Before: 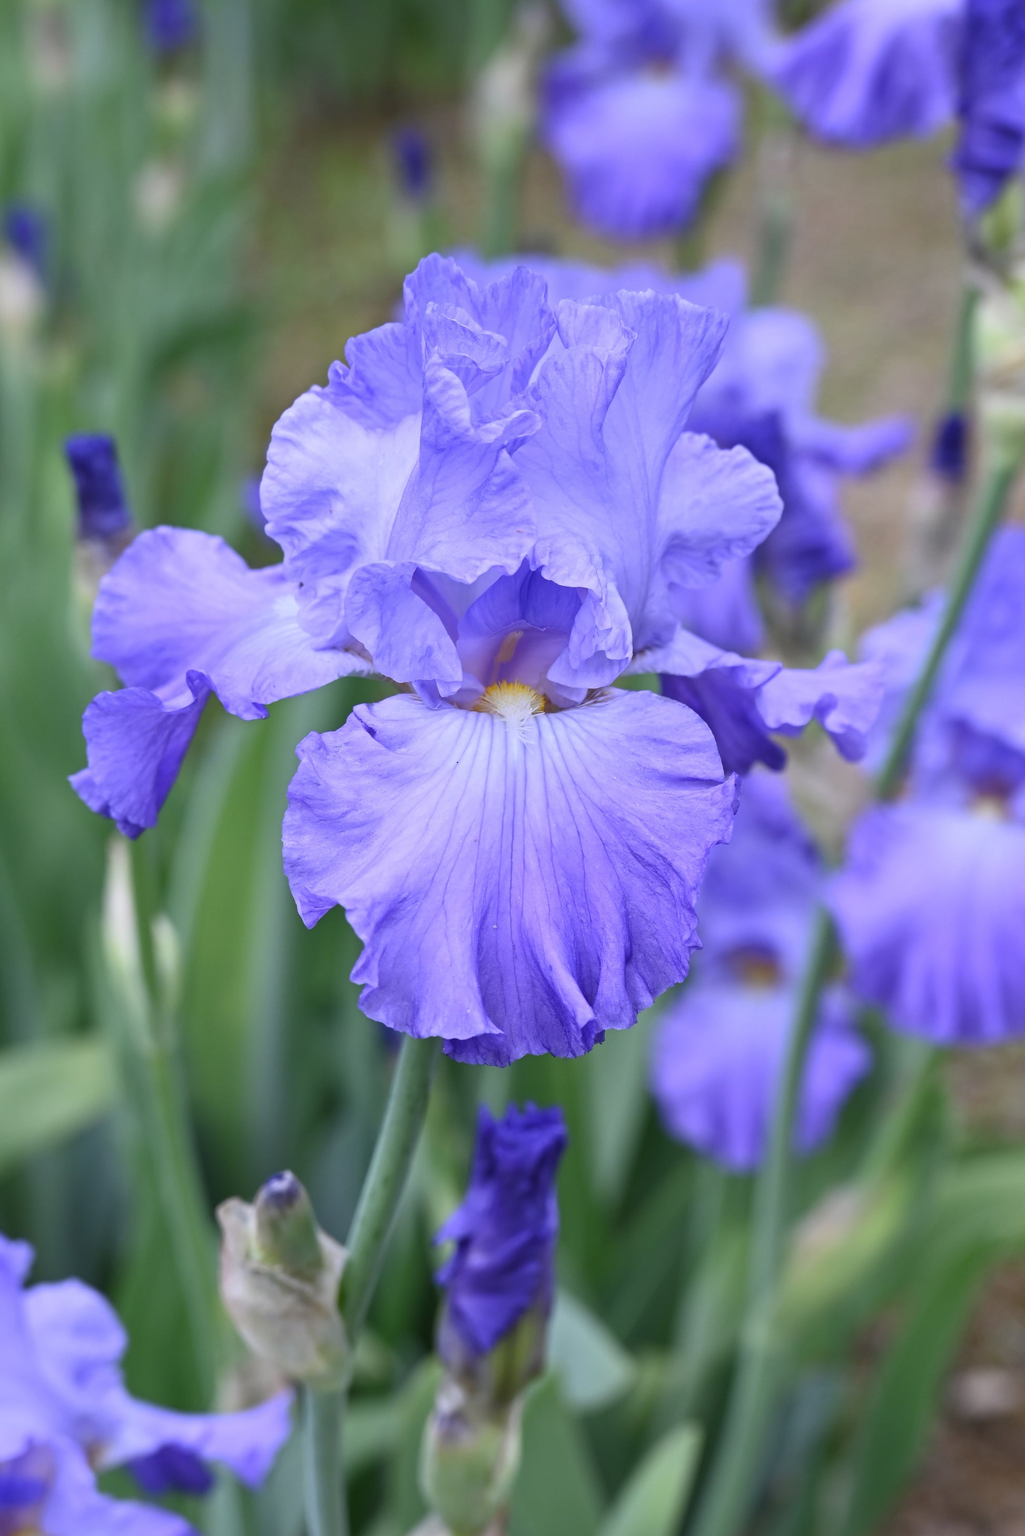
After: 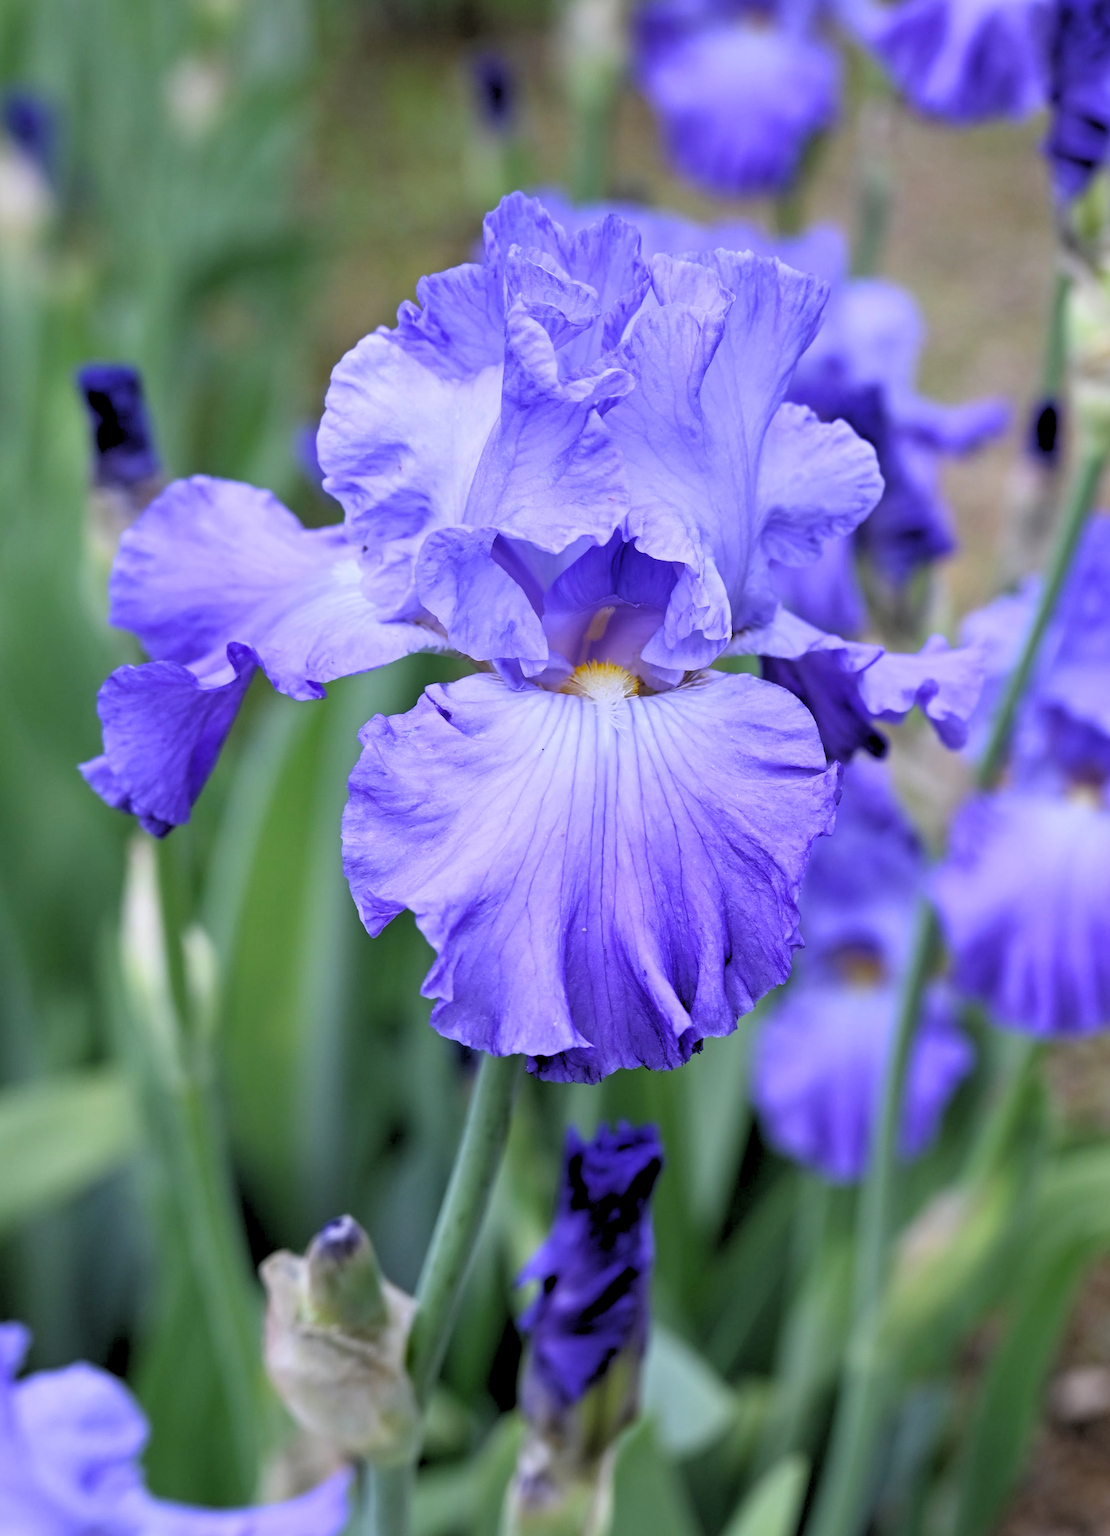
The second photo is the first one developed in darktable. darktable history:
rgb levels: levels [[0.029, 0.461, 0.922], [0, 0.5, 1], [0, 0.5, 1]]
color balance rgb: shadows fall-off 101%, linear chroma grading › mid-tones 7.63%, perceptual saturation grading › mid-tones 11.68%, mask middle-gray fulcrum 22.45%, global vibrance 10.11%, saturation formula JzAzBz (2021)
rotate and perspective: rotation -0.013°, lens shift (vertical) -0.027, lens shift (horizontal) 0.178, crop left 0.016, crop right 0.989, crop top 0.082, crop bottom 0.918
